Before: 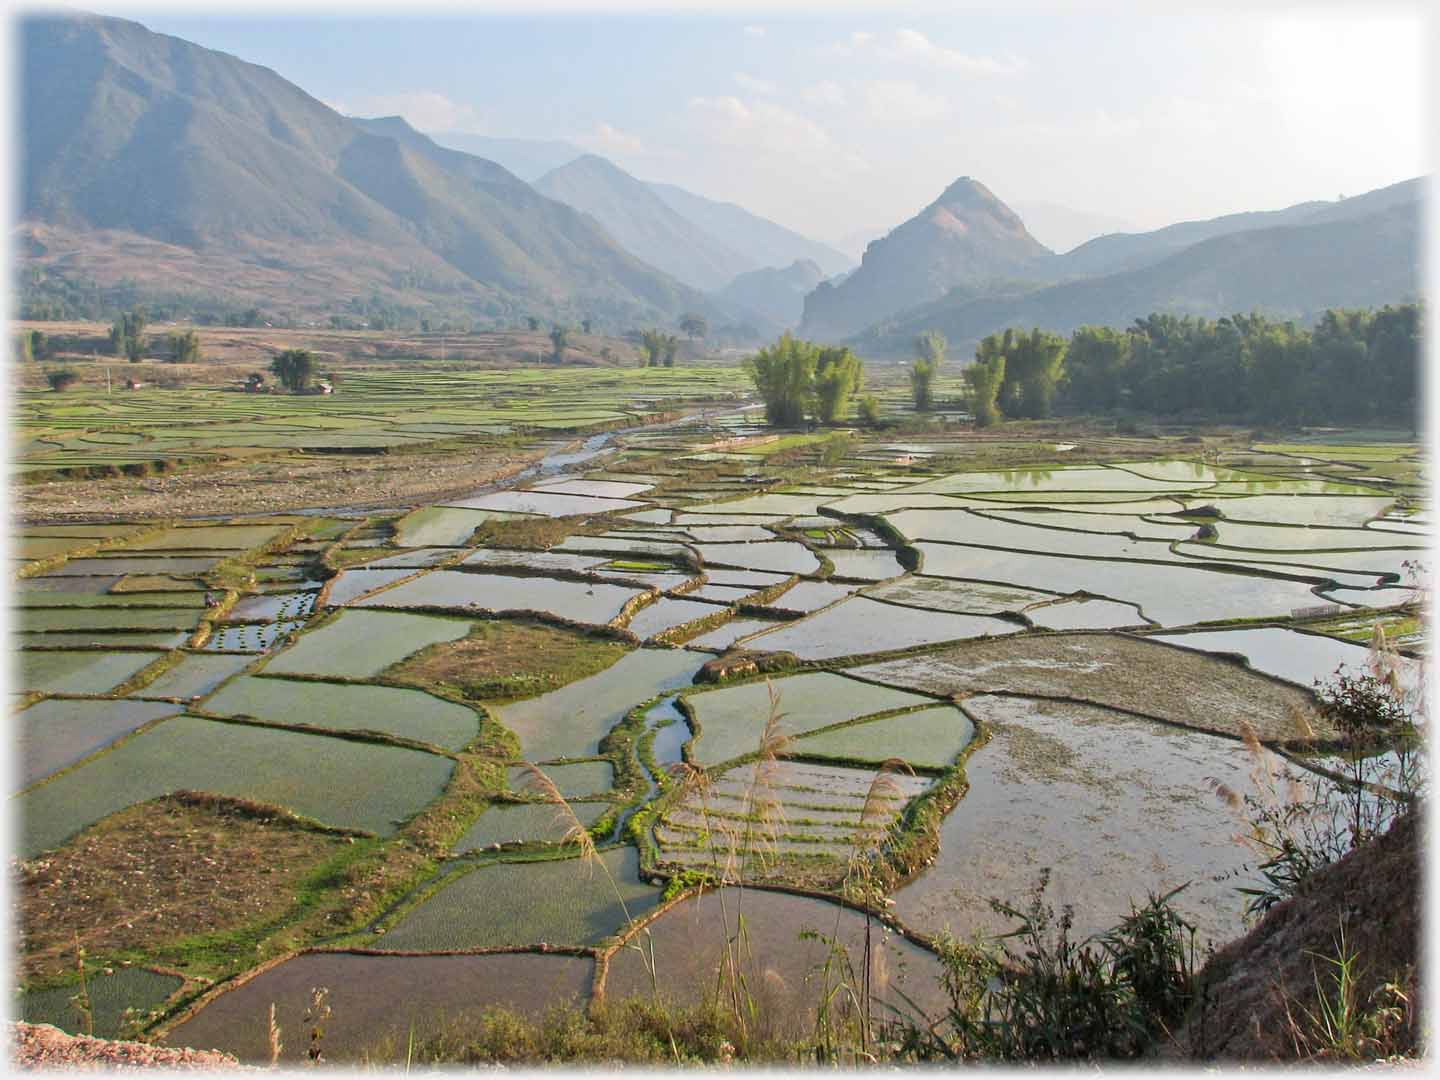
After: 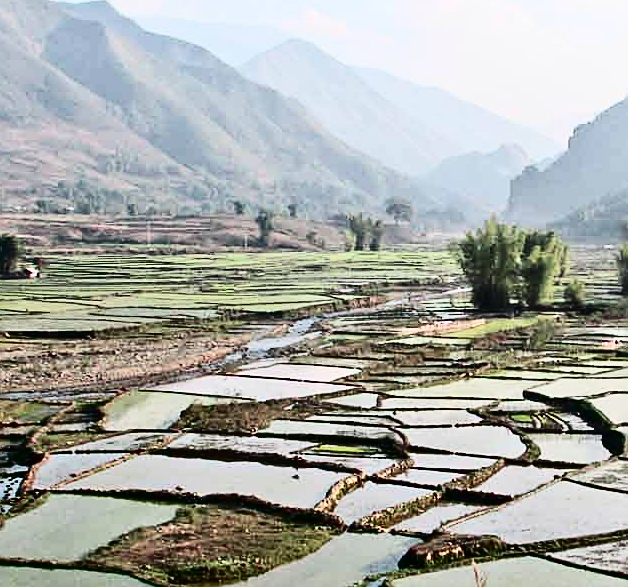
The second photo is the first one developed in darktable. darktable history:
tone curve: curves: ch0 [(0, 0) (0.106, 0.041) (0.256, 0.197) (0.37, 0.336) (0.513, 0.481) (0.667, 0.629) (1, 1)]; ch1 [(0, 0) (0.502, 0.505) (0.553, 0.577) (1, 1)]; ch2 [(0, 0) (0.5, 0.495) (0.56, 0.544) (1, 1)], color space Lab, independent channels, preserve colors none
crop: left 20.444%, top 10.764%, right 35.914%, bottom 34.862%
sharpen: on, module defaults
tone equalizer: on, module defaults
contrast brightness saturation: contrast 0.495, saturation -0.085
